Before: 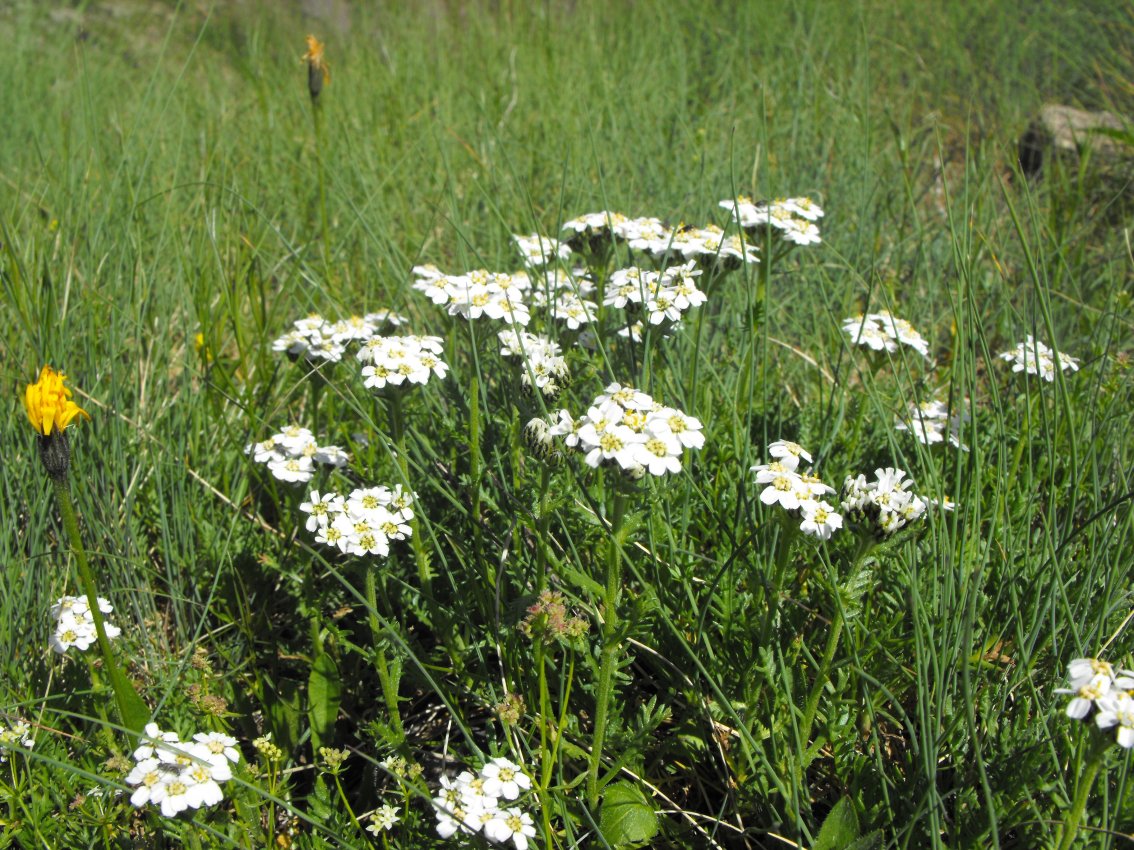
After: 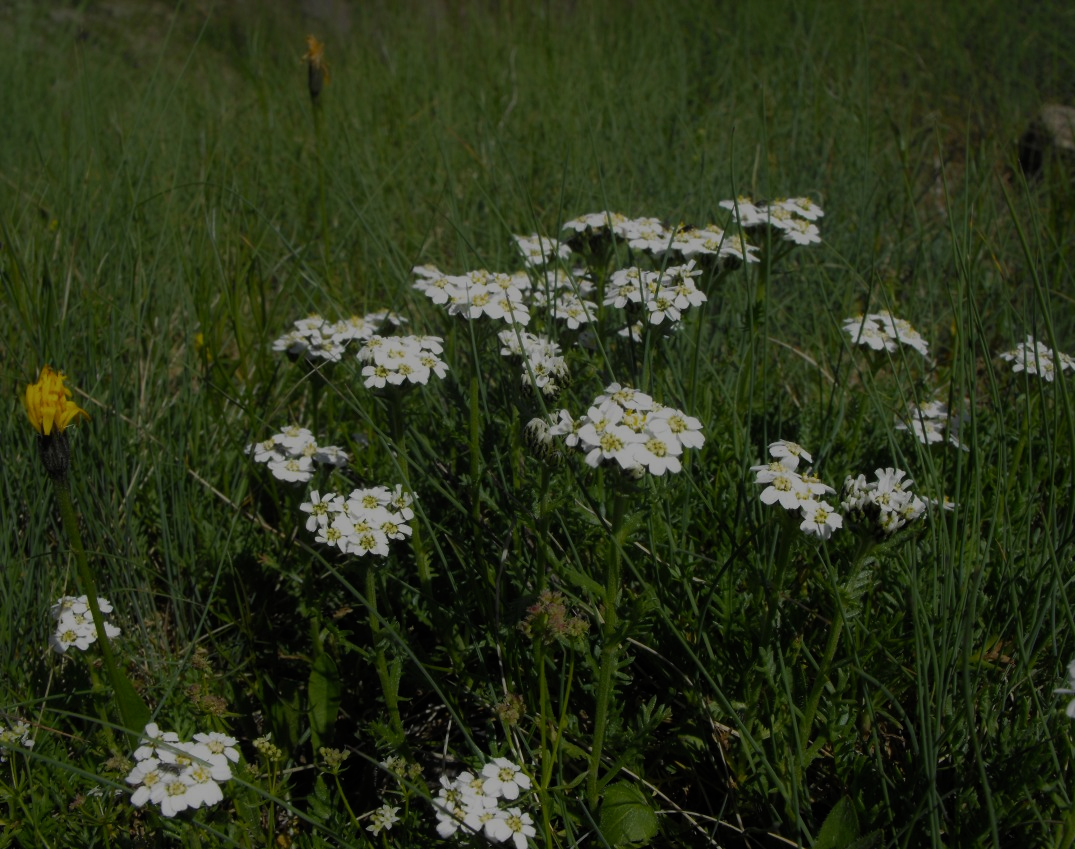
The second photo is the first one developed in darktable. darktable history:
crop and rotate: right 5.124%
color balance rgb: perceptual saturation grading › global saturation -2.374%, perceptual saturation grading › highlights -7.531%, perceptual saturation grading › mid-tones 8.062%, perceptual saturation grading › shadows 5.175%
exposure: exposure -1.916 EV, compensate highlight preservation false
tone equalizer: -8 EV -0.784 EV, -7 EV -0.697 EV, -6 EV -0.561 EV, -5 EV -0.423 EV, -3 EV 0.389 EV, -2 EV 0.6 EV, -1 EV 0.678 EV, +0 EV 0.736 EV, edges refinement/feathering 500, mask exposure compensation -1.57 EV, preserve details guided filter
